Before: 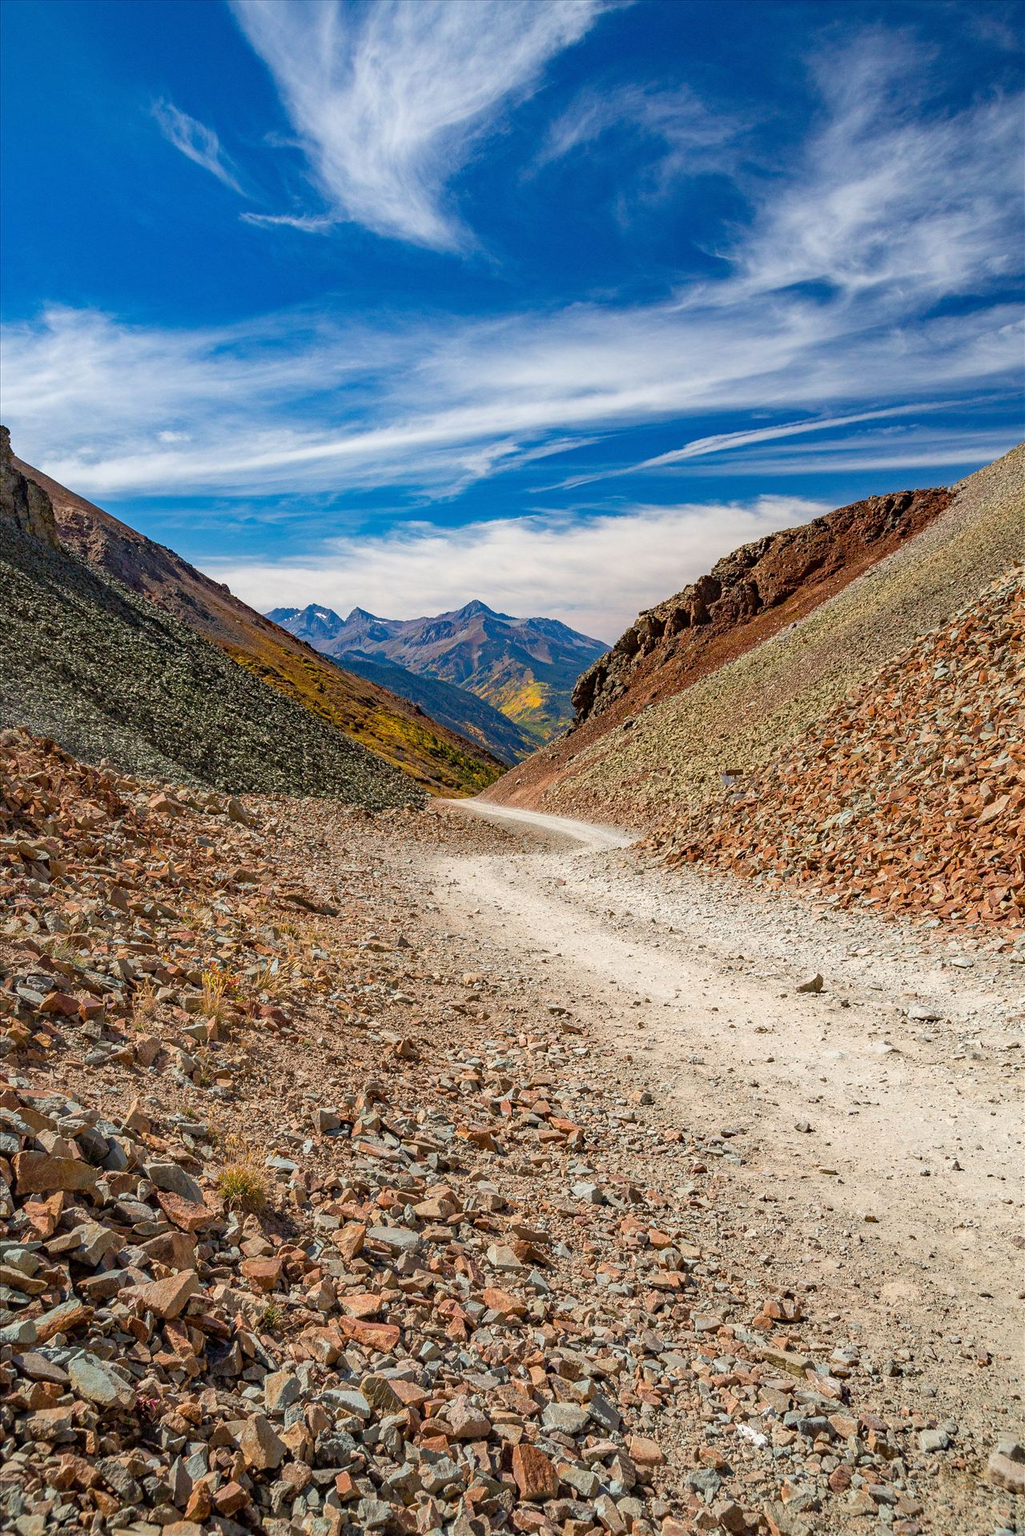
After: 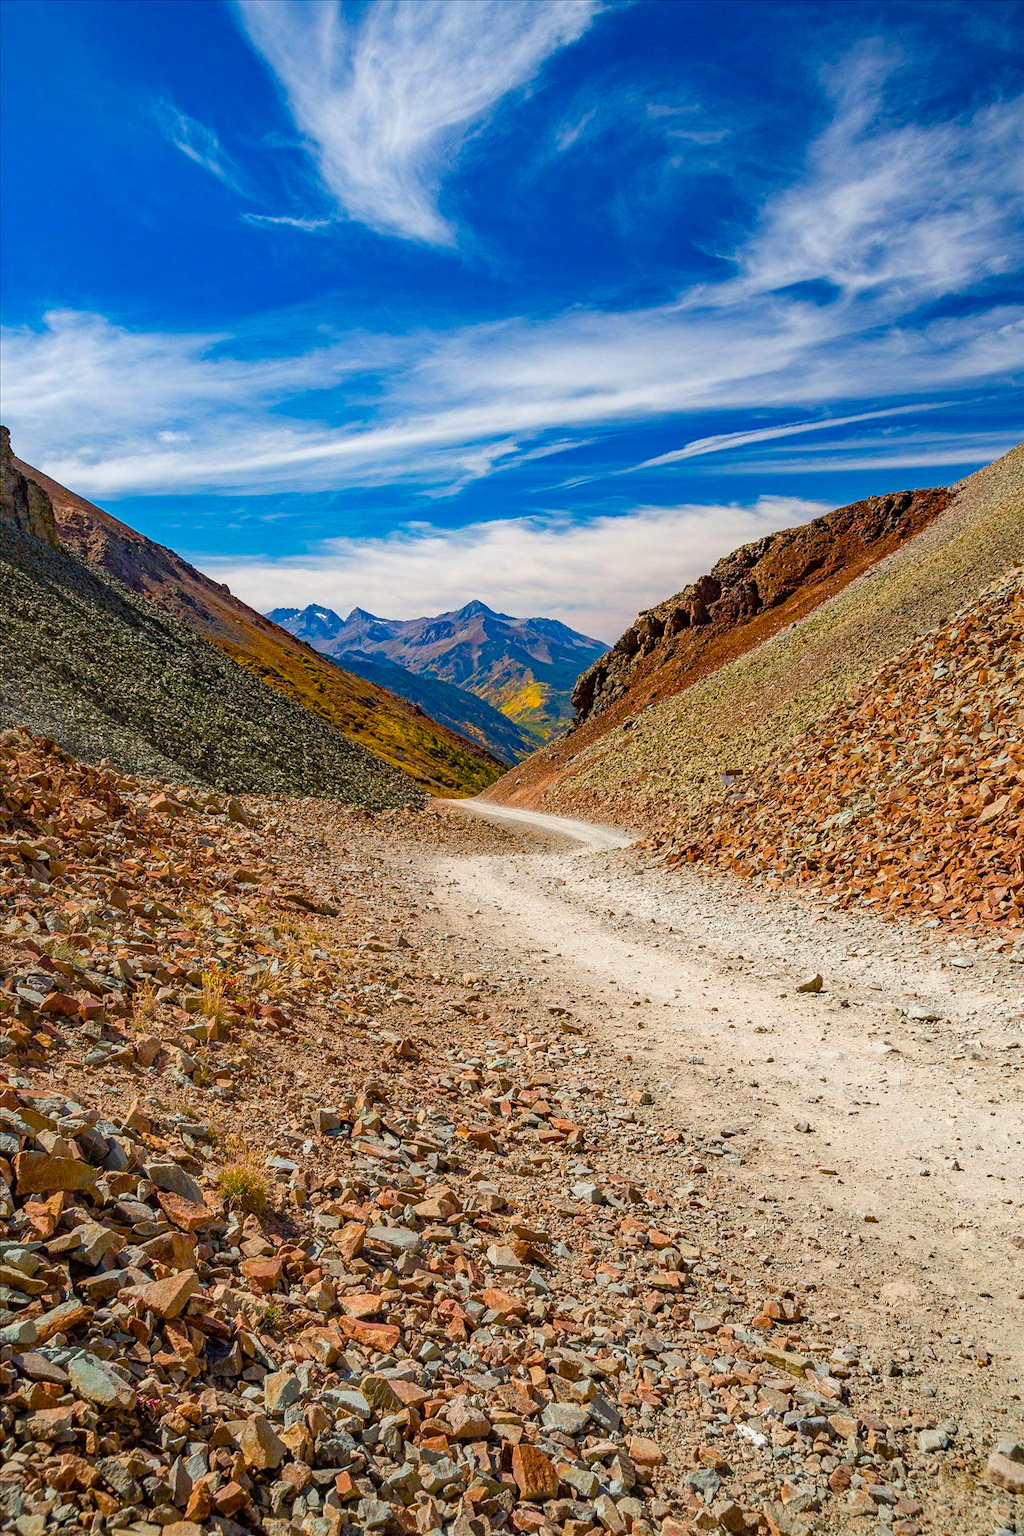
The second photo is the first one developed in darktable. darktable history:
color balance rgb: shadows fall-off 100.661%, perceptual saturation grading › global saturation 27.513%, perceptual saturation grading › highlights -24.877%, perceptual saturation grading › shadows 24.418%, mask middle-gray fulcrum 22.847%, global vibrance 20%
